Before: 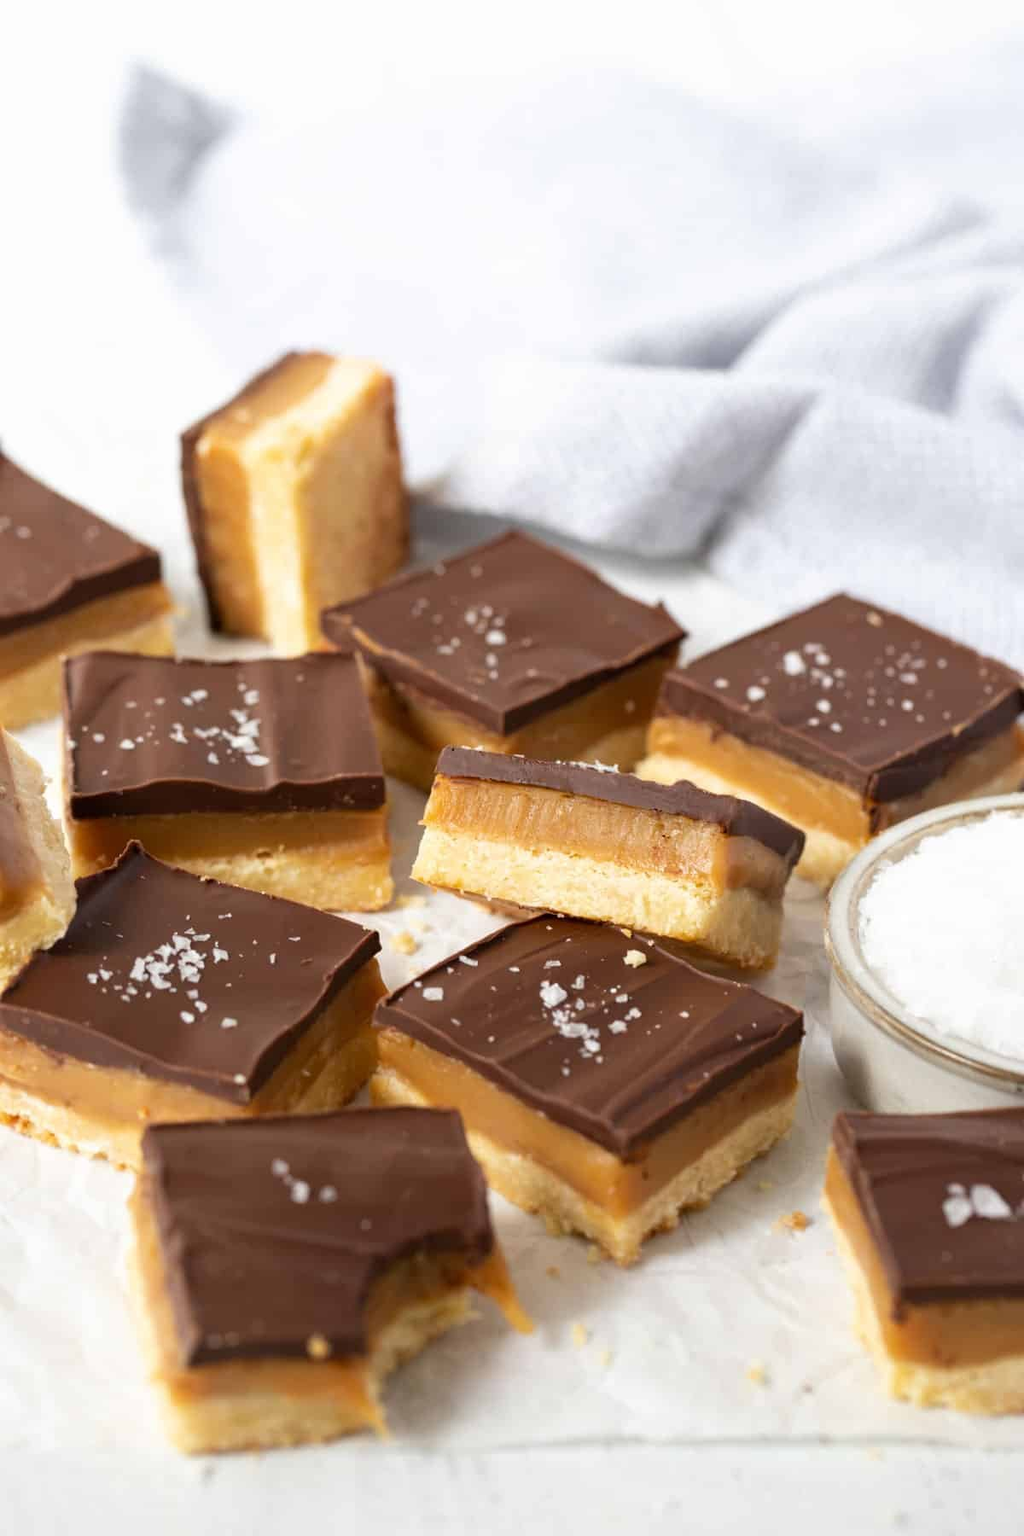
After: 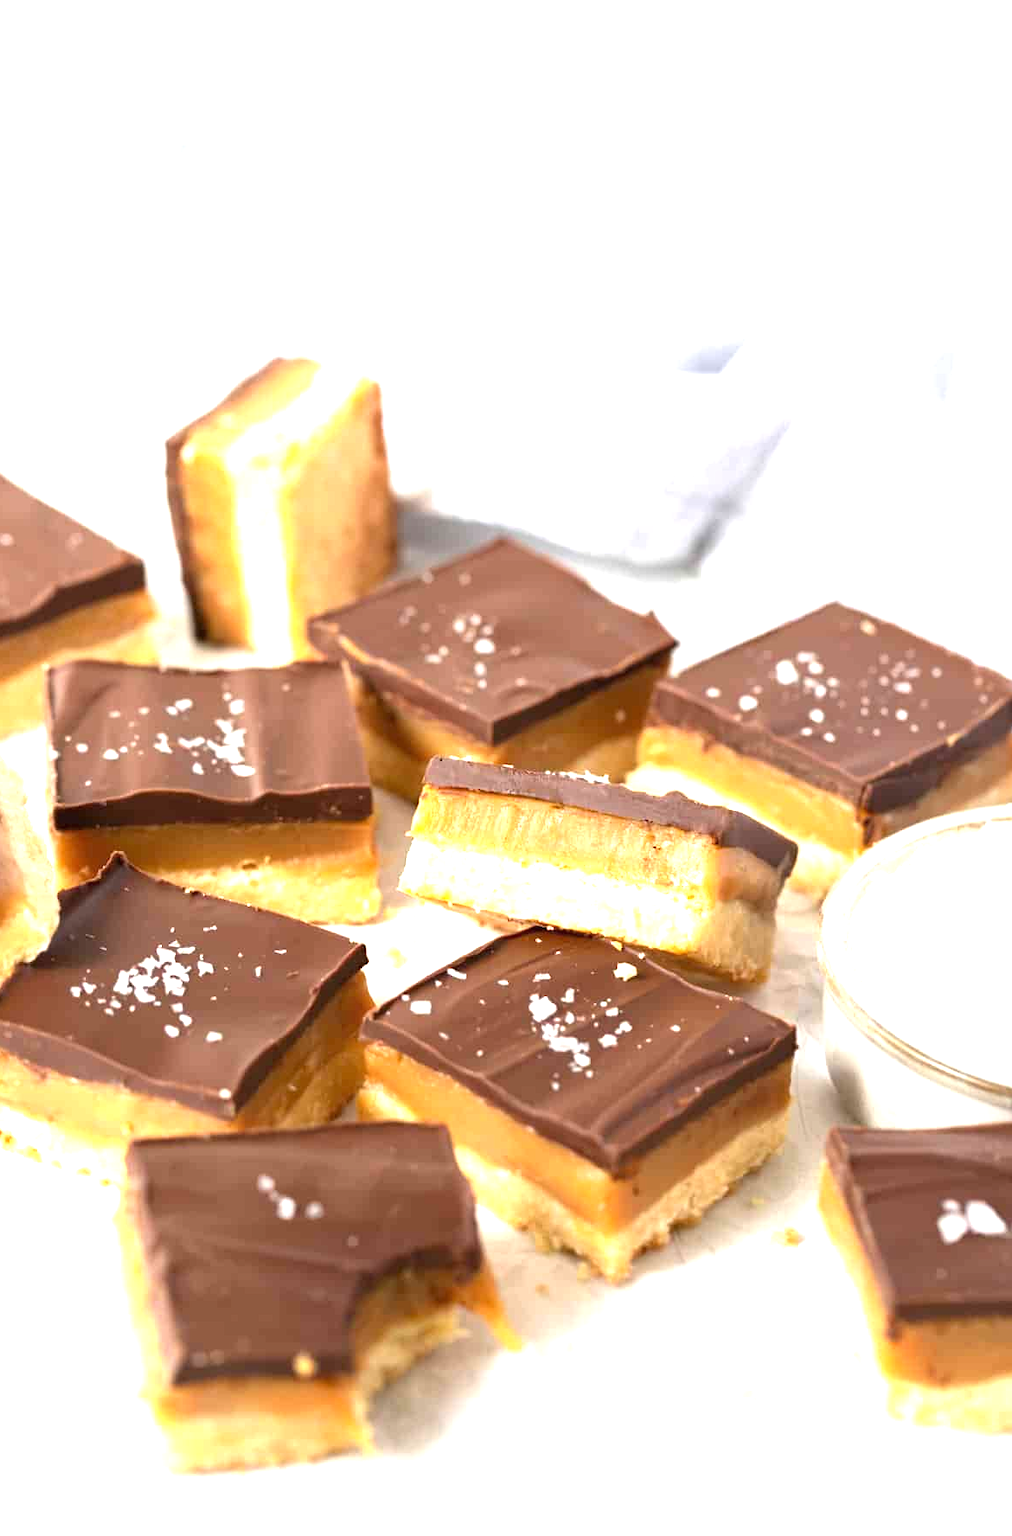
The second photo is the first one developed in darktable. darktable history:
exposure: black level correction 0, exposure 1.3 EV, compensate highlight preservation false
crop and rotate: left 1.774%, right 0.633%, bottom 1.28%
